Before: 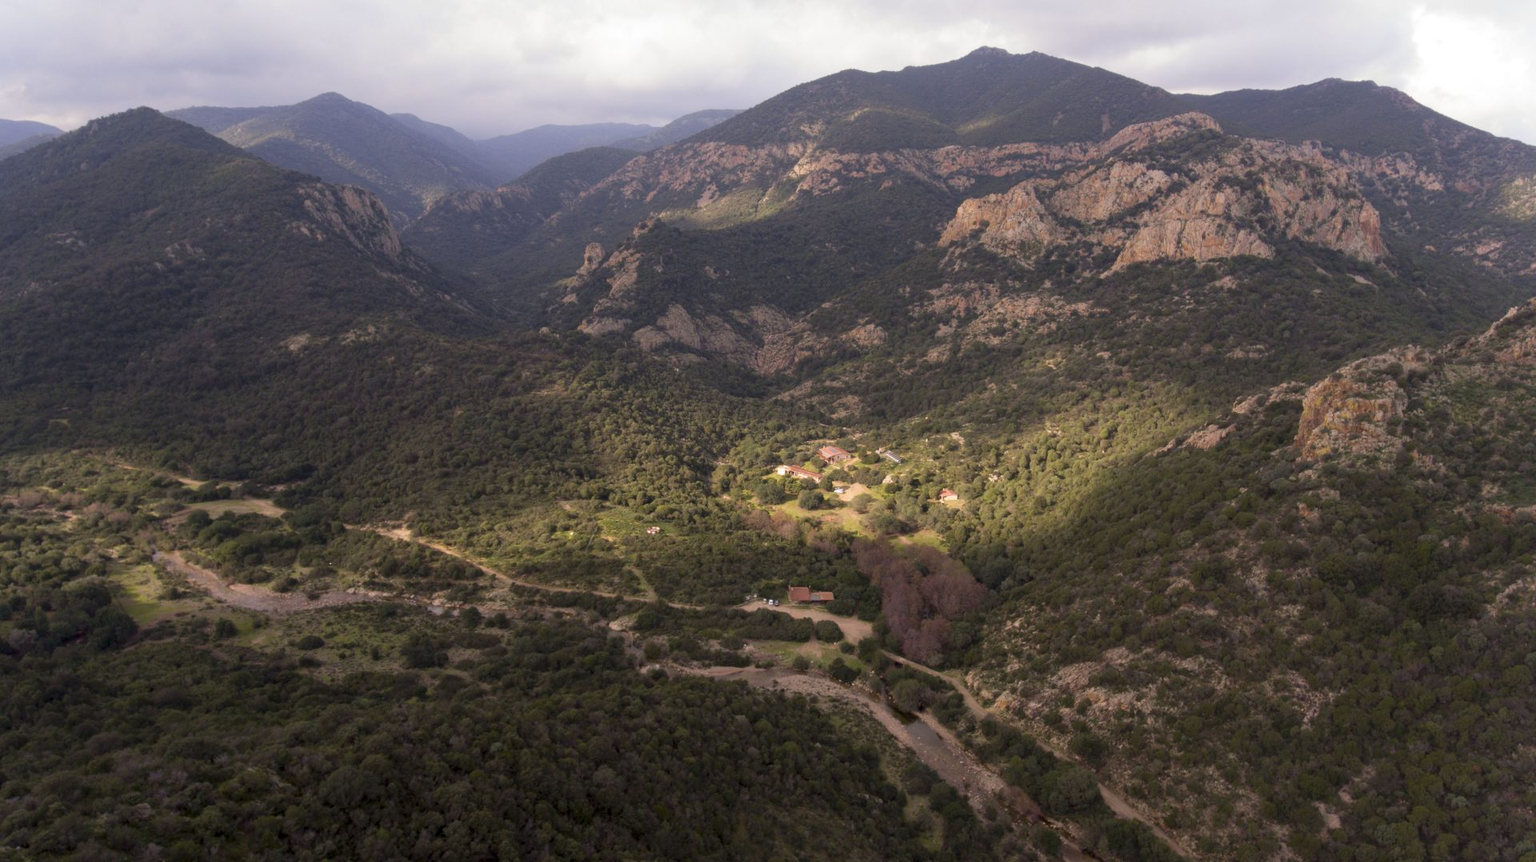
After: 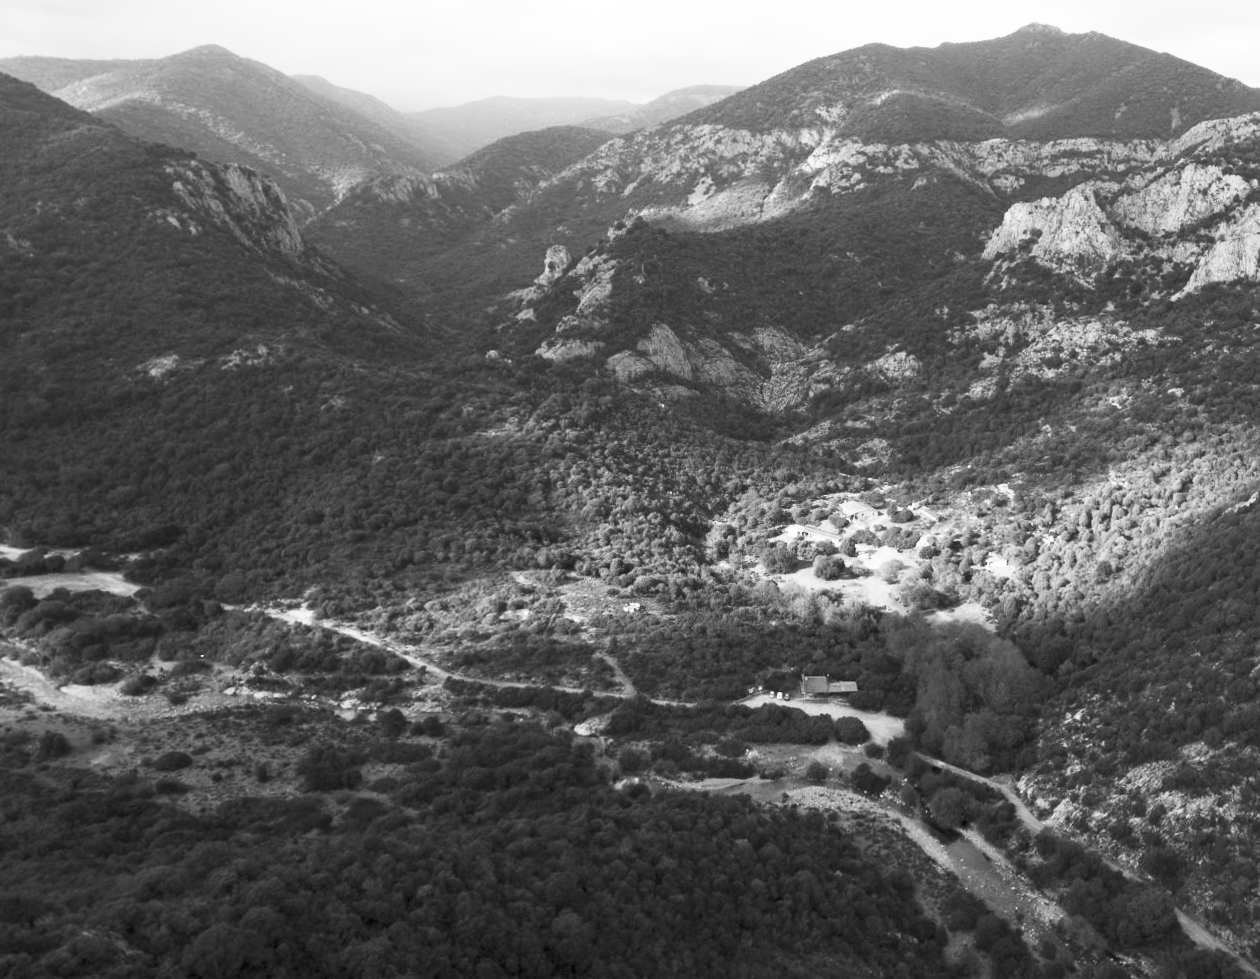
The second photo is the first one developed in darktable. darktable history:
crop and rotate: left 13.342%, right 19.991%
rotate and perspective: rotation -0.013°, lens shift (vertical) -0.027, lens shift (horizontal) 0.178, crop left 0.016, crop right 0.989, crop top 0.082, crop bottom 0.918
white balance: red 0.983, blue 1.036
contrast brightness saturation: contrast 0.53, brightness 0.47, saturation -1
